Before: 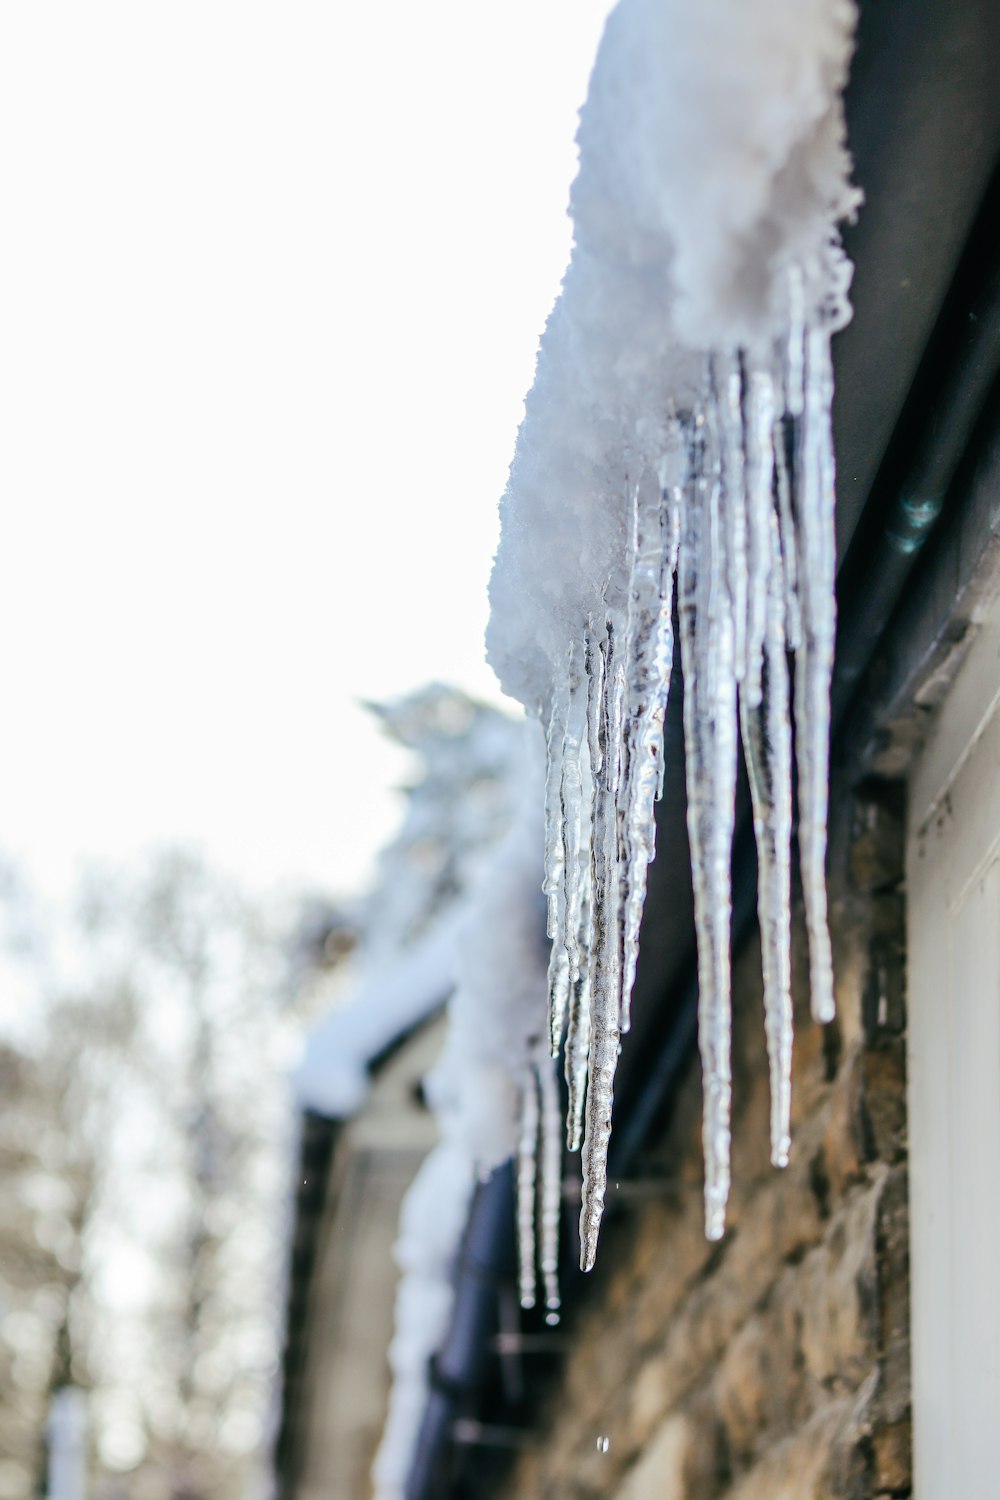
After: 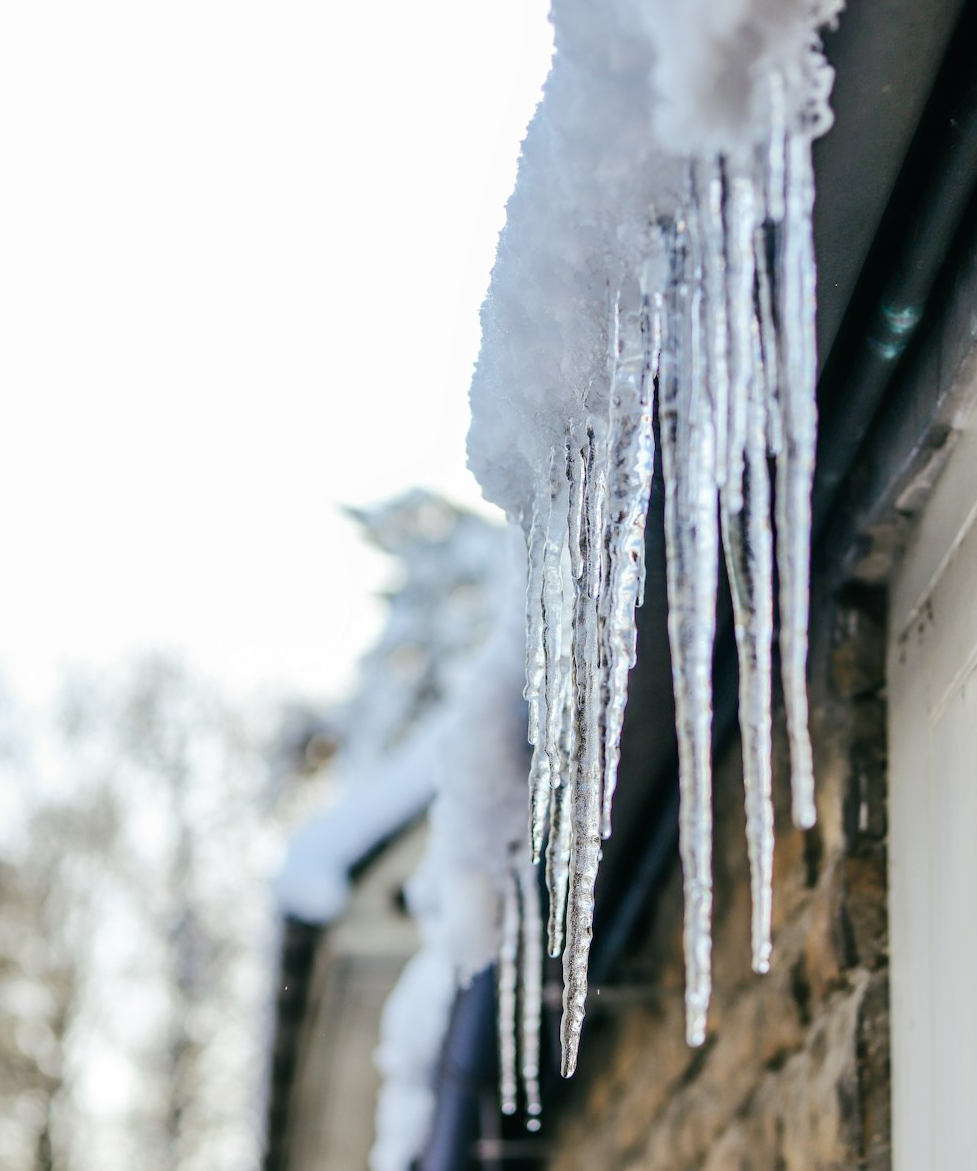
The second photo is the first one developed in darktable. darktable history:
crop and rotate: left 1.953%, top 12.971%, right 0.302%, bottom 8.94%
exposure: exposure 0.014 EV, compensate highlight preservation false
tone equalizer: smoothing diameter 2.08%, edges refinement/feathering 22.21, mask exposure compensation -1.57 EV, filter diffusion 5
